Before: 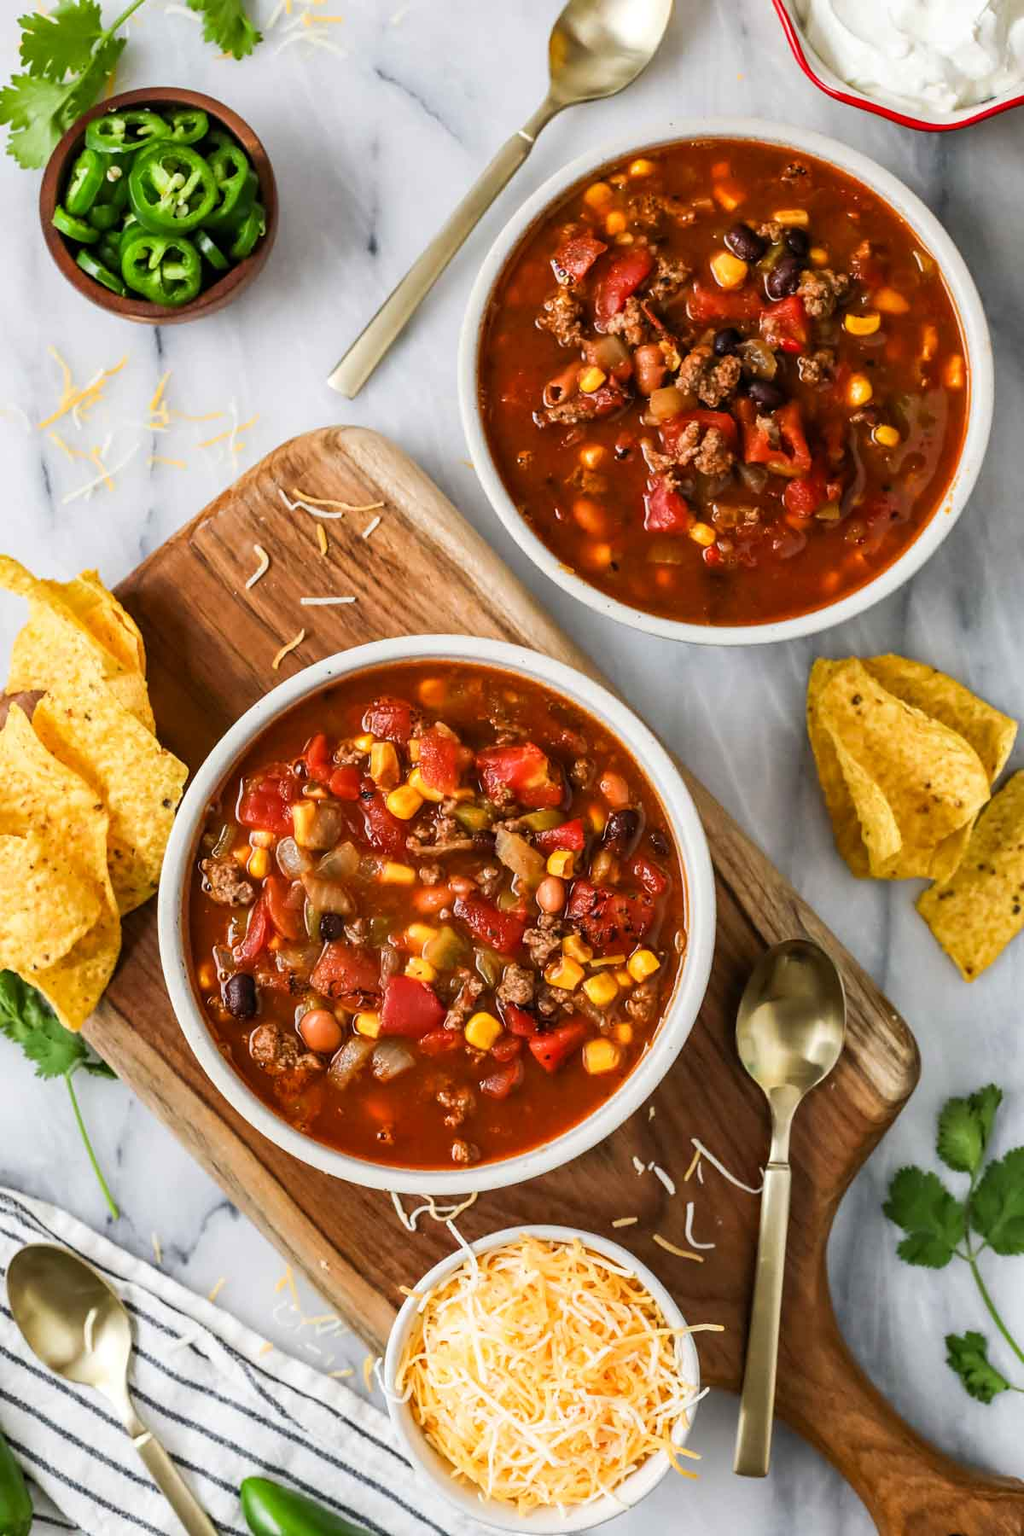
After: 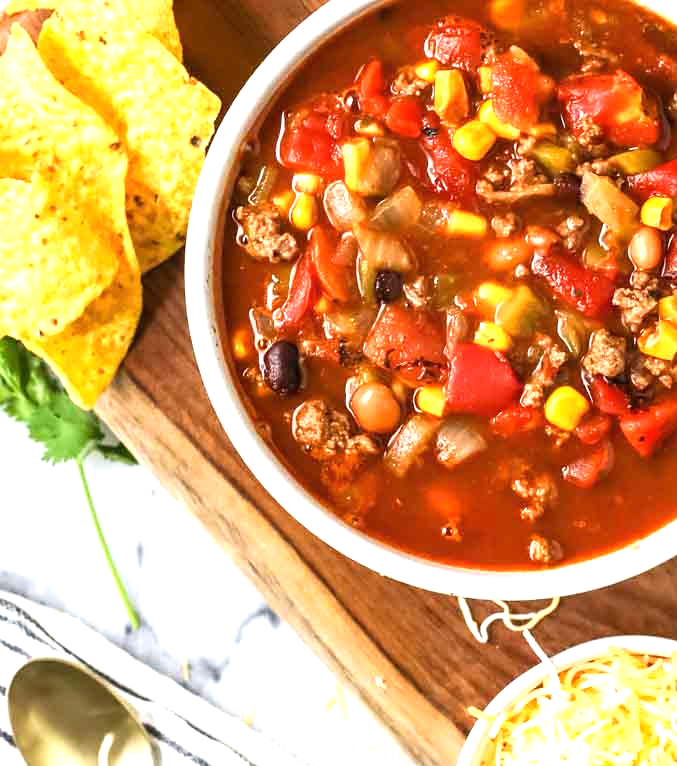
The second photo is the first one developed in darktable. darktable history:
crop: top 44.477%, right 43.512%, bottom 12.963%
exposure: black level correction 0, exposure 1 EV, compensate exposure bias true, compensate highlight preservation false
